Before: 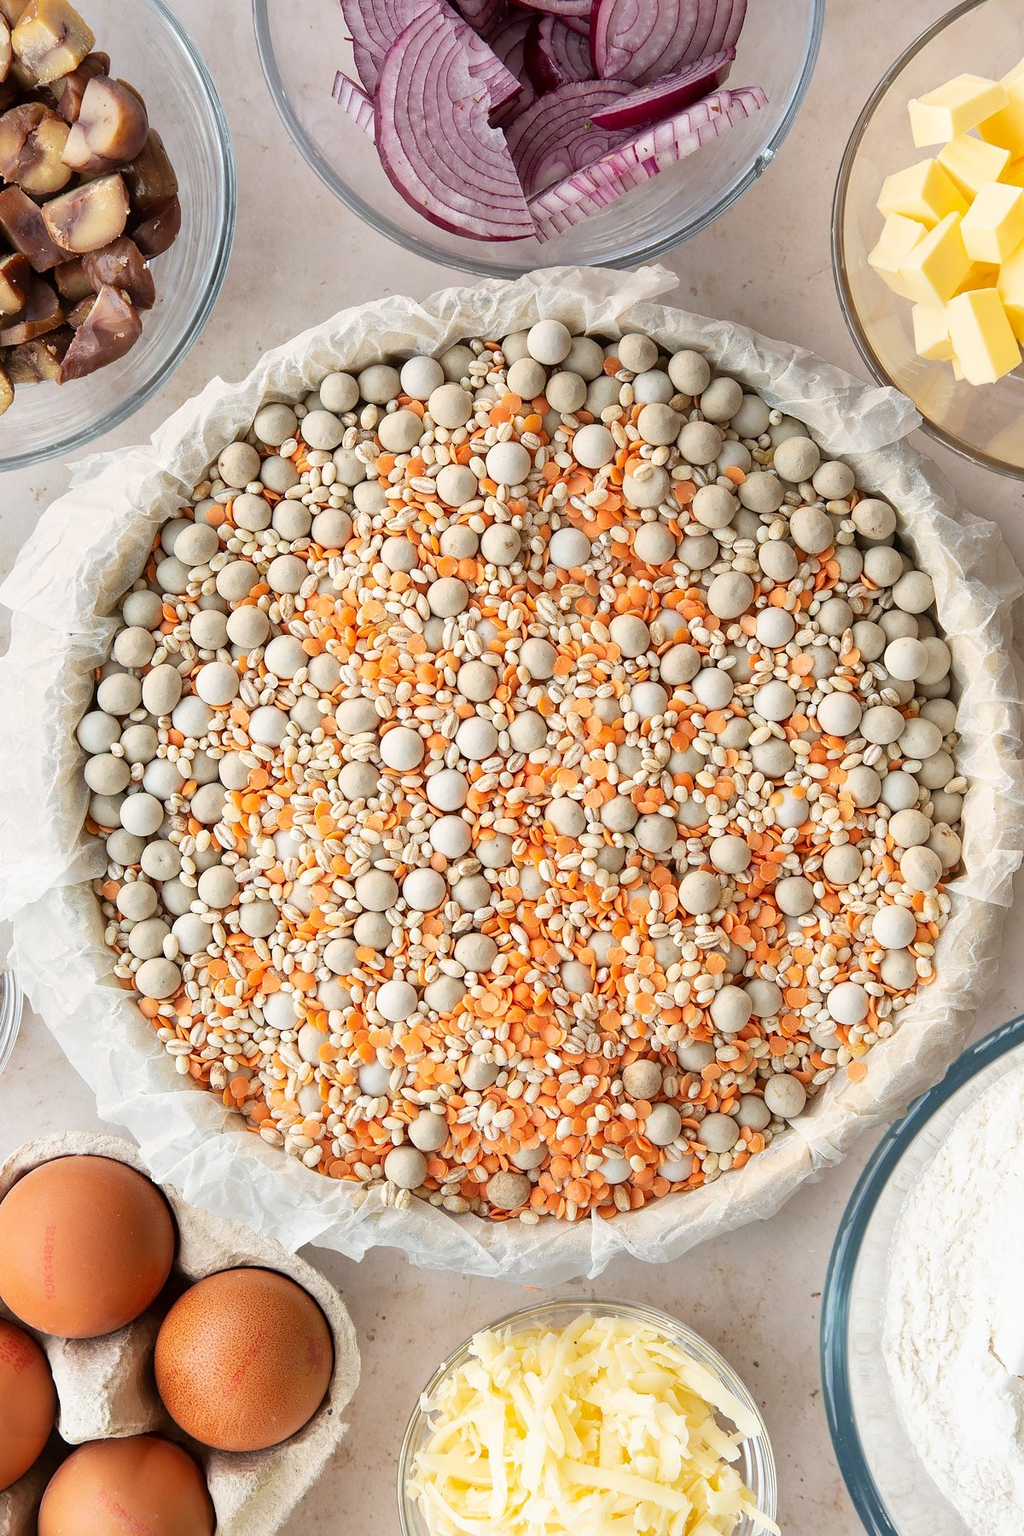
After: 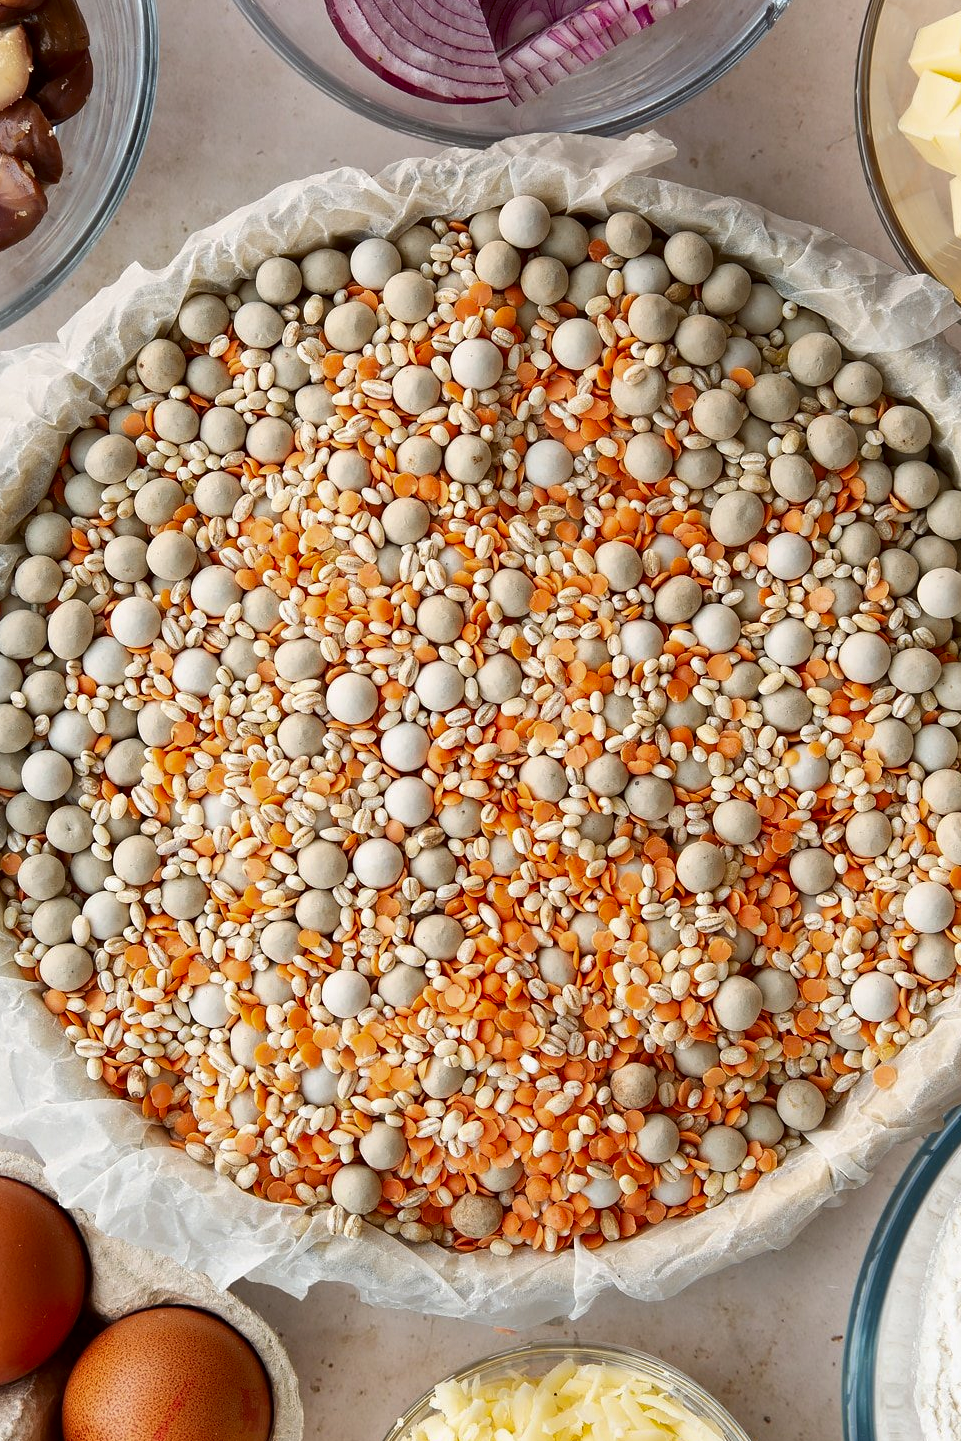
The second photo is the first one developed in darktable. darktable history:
crop and rotate: left 9.992%, top 9.995%, right 9.859%, bottom 9.939%
contrast brightness saturation: brightness -0.21, saturation 0.077
